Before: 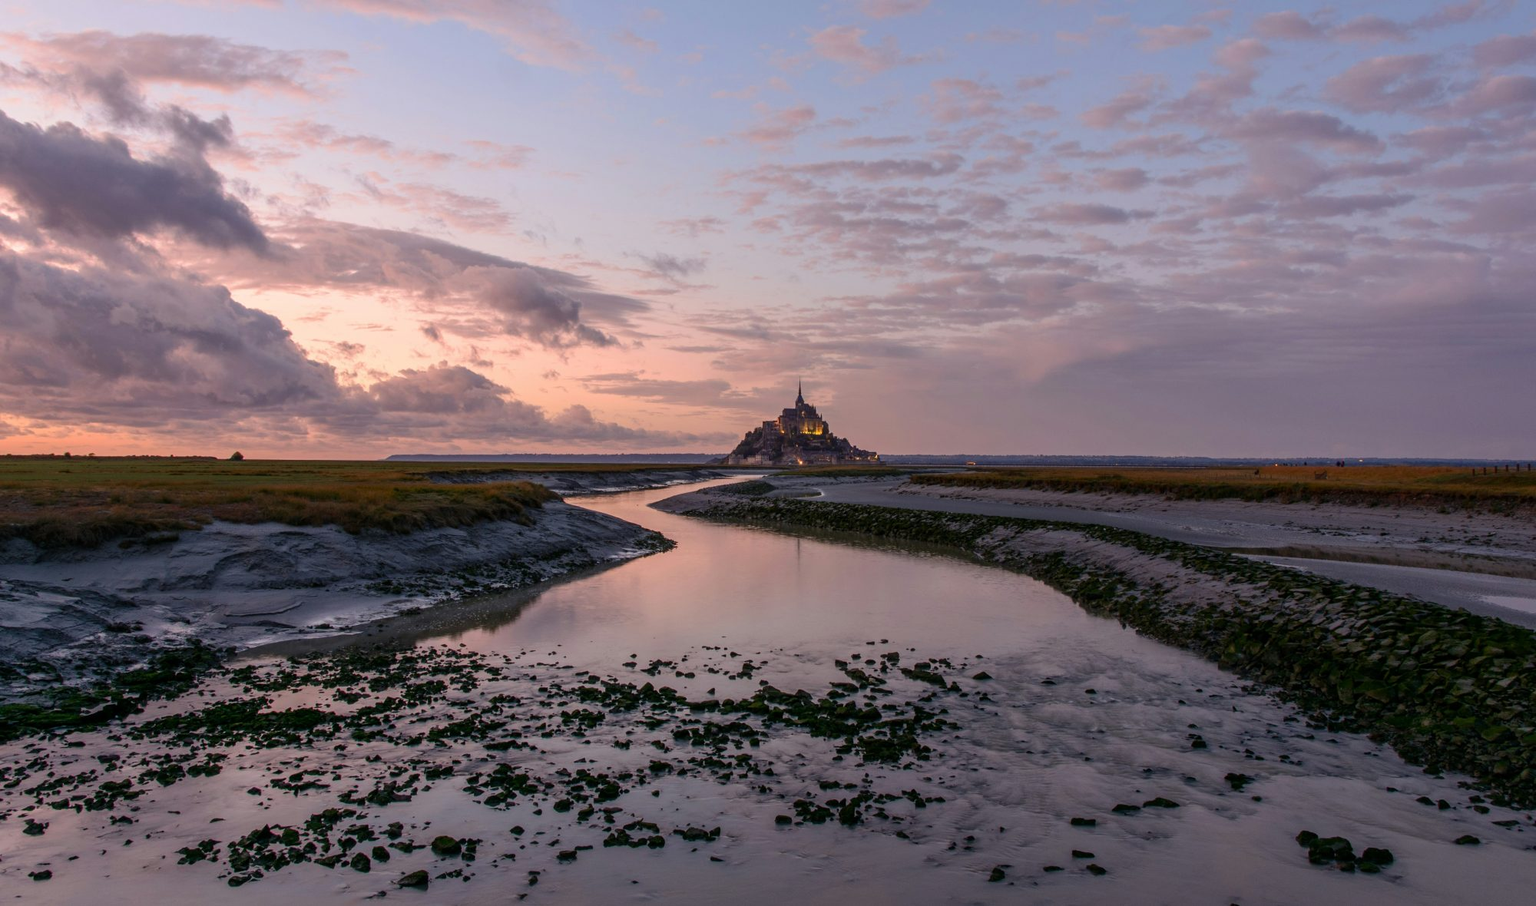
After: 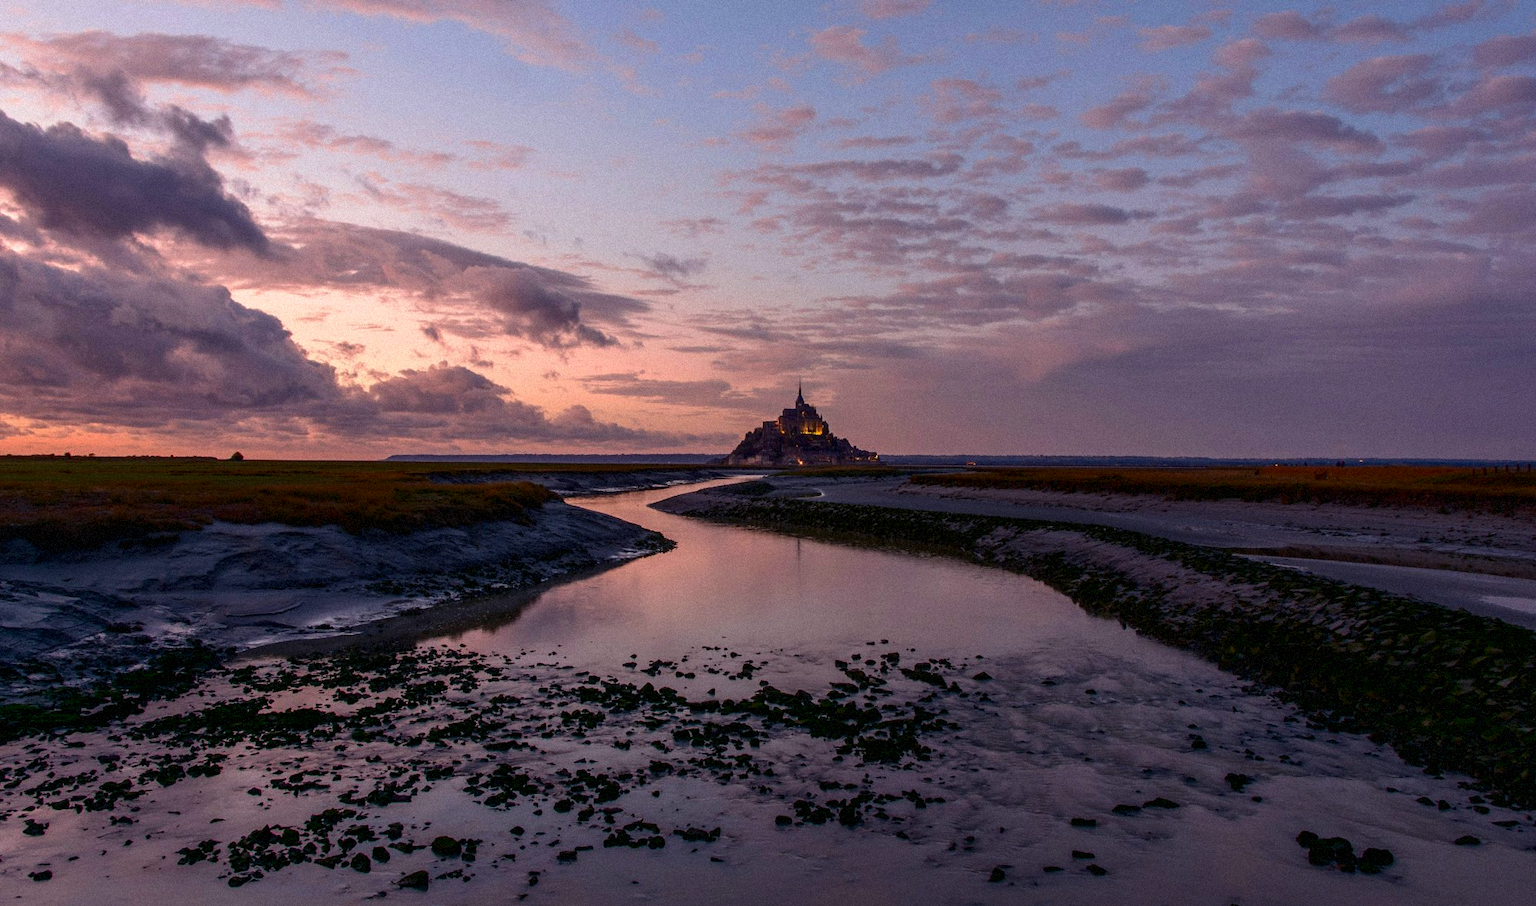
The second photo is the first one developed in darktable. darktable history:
contrast brightness saturation: contrast 0.07, brightness -0.14, saturation 0.11
grain: mid-tones bias 0%
color balance: gamma [0.9, 0.988, 0.975, 1.025], gain [1.05, 1, 1, 1]
